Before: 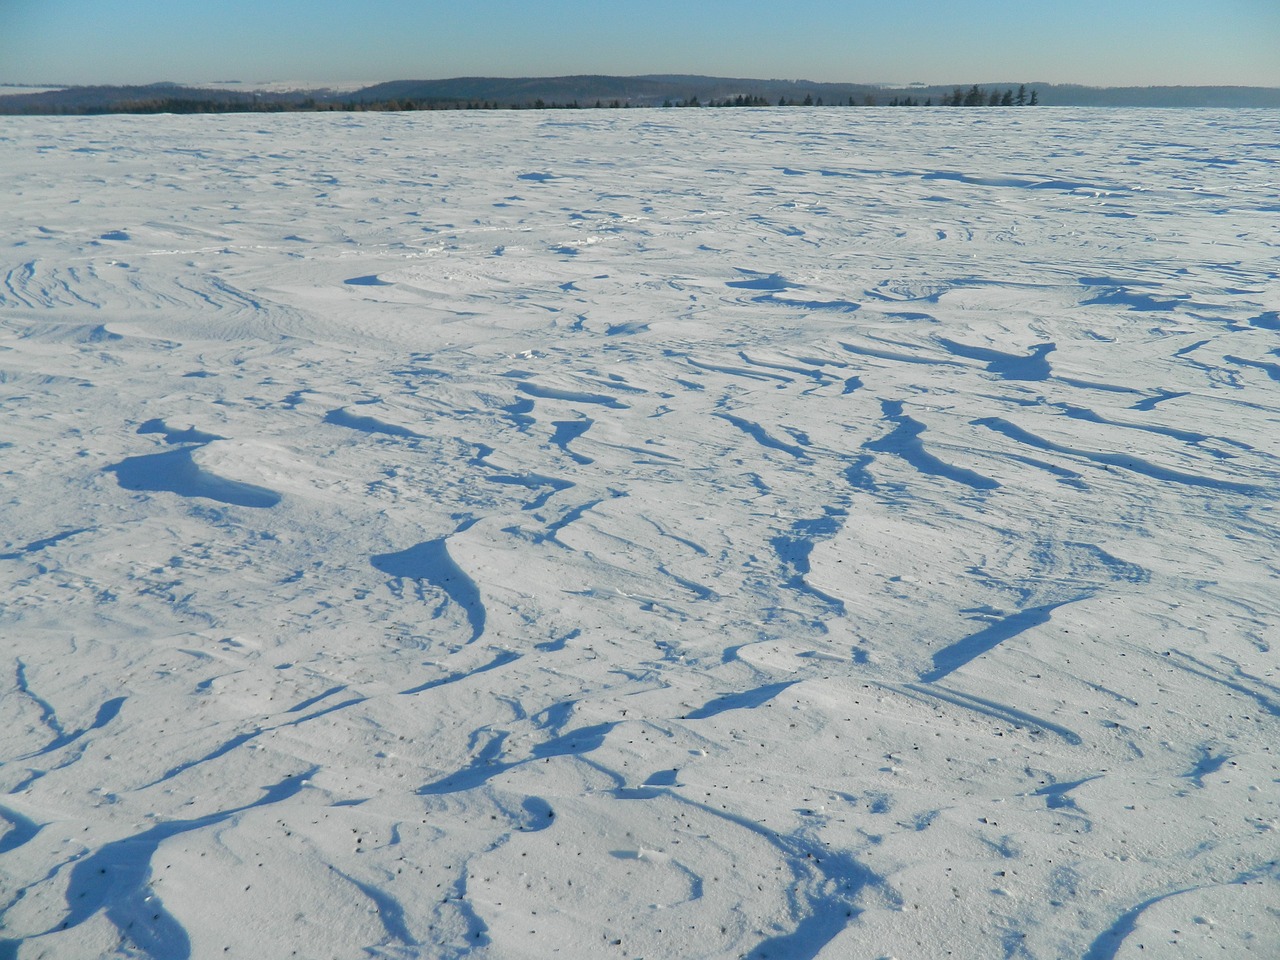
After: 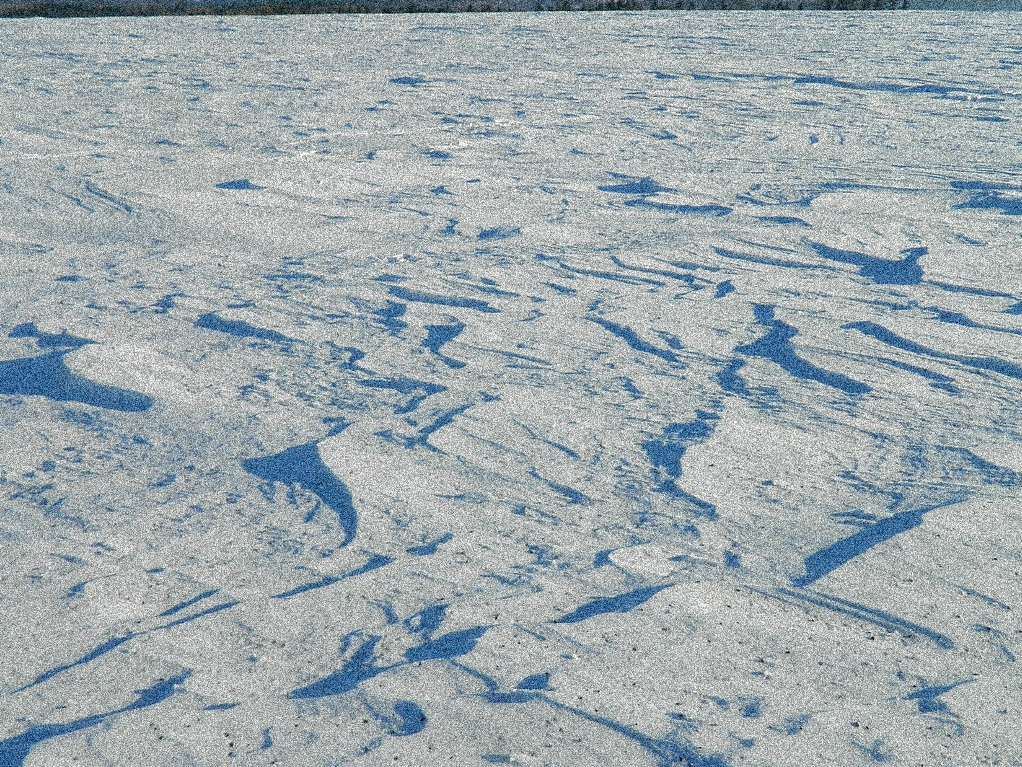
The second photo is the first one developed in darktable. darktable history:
grain: coarseness 3.75 ISO, strength 100%, mid-tones bias 0%
local contrast: highlights 100%, shadows 100%, detail 120%, midtone range 0.2
crop and rotate: left 10.071%, top 10.071%, right 10.02%, bottom 10.02%
